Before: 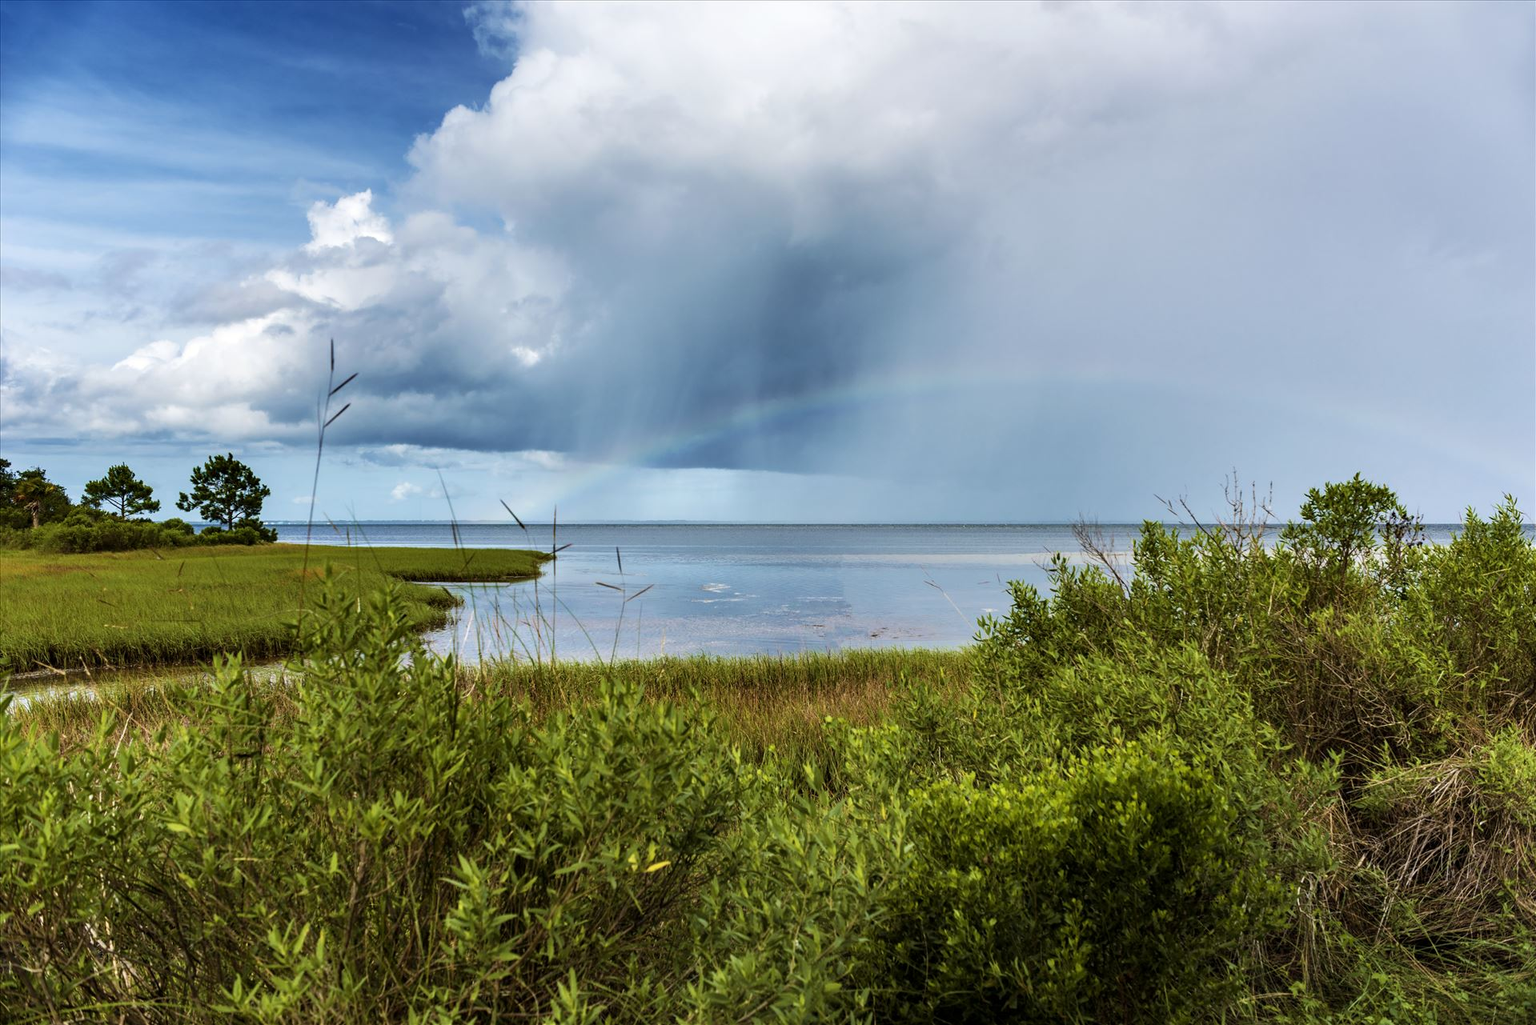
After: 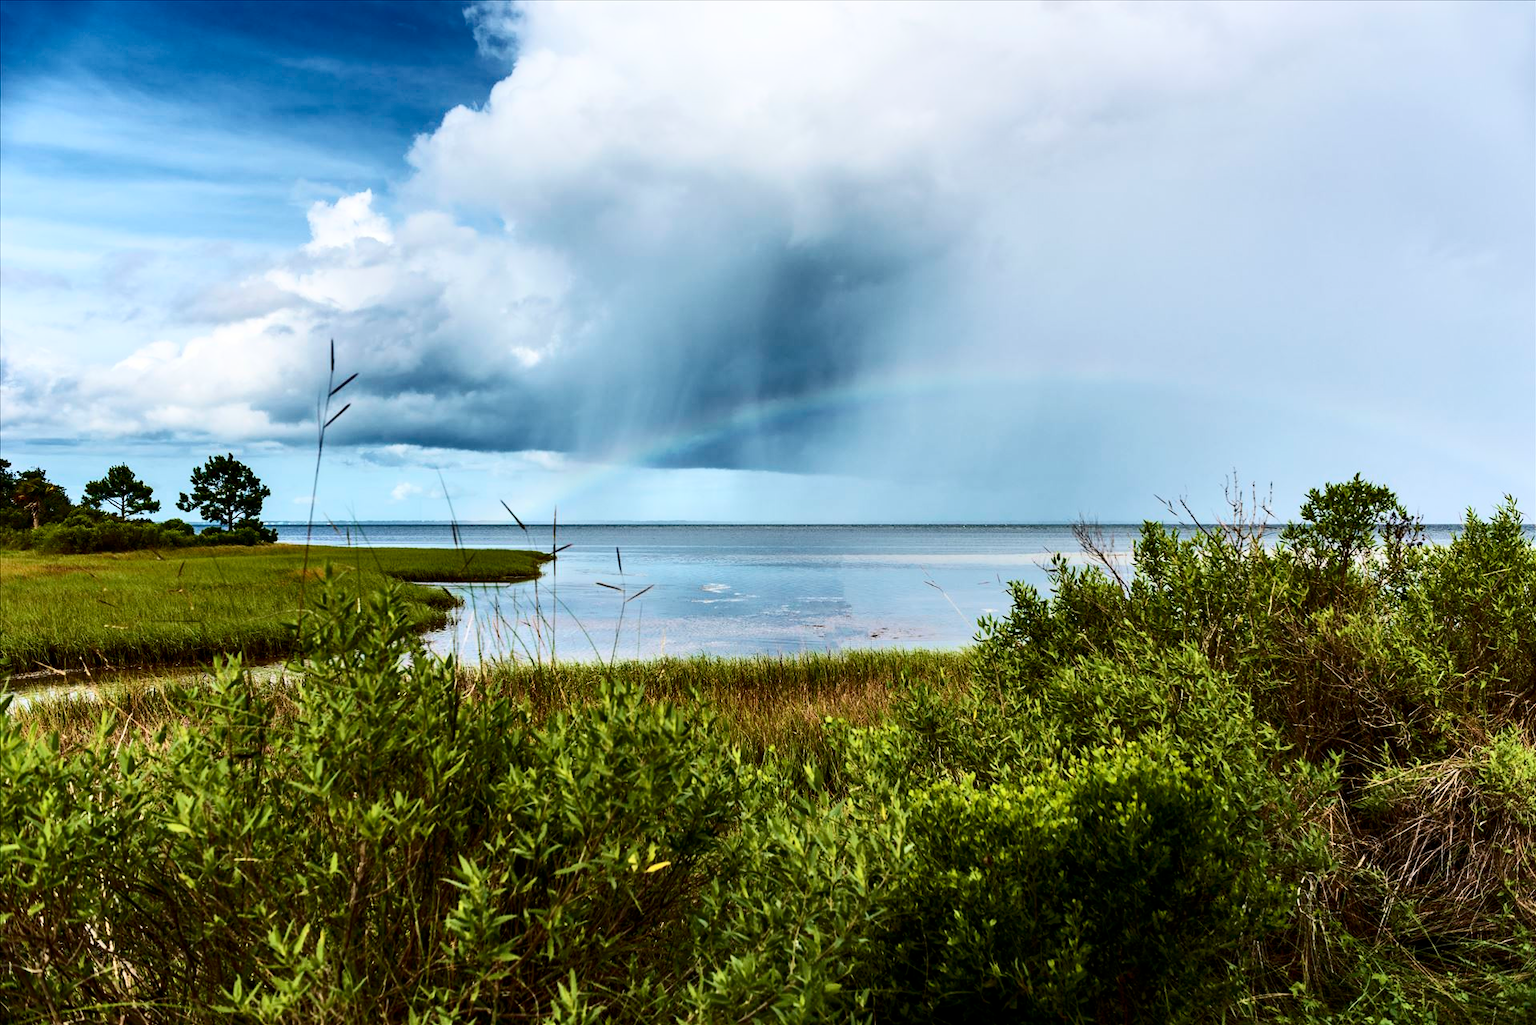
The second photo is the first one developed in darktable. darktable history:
contrast brightness saturation: contrast 0.292
